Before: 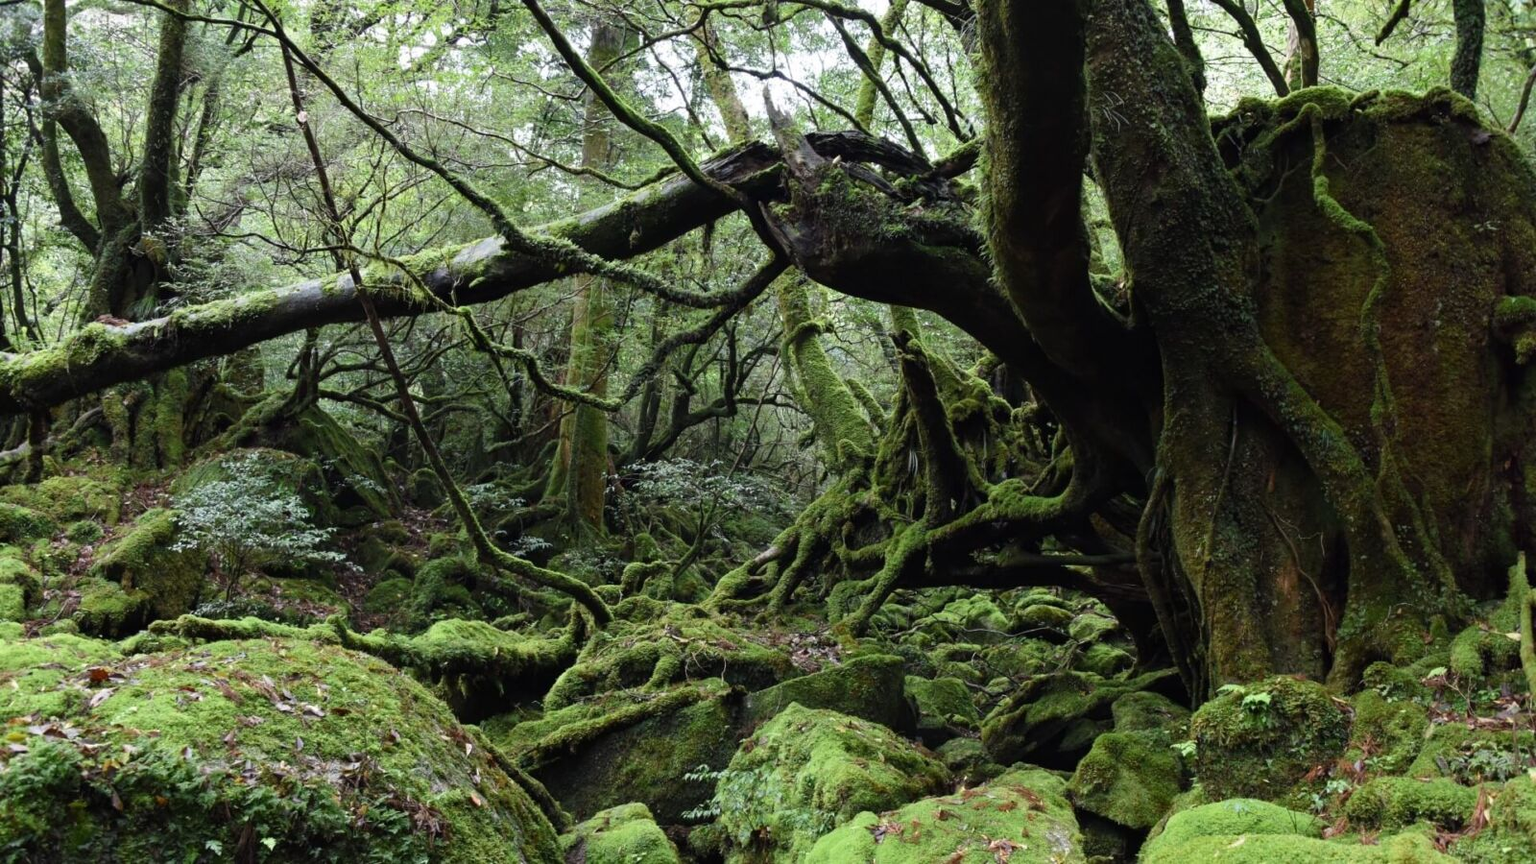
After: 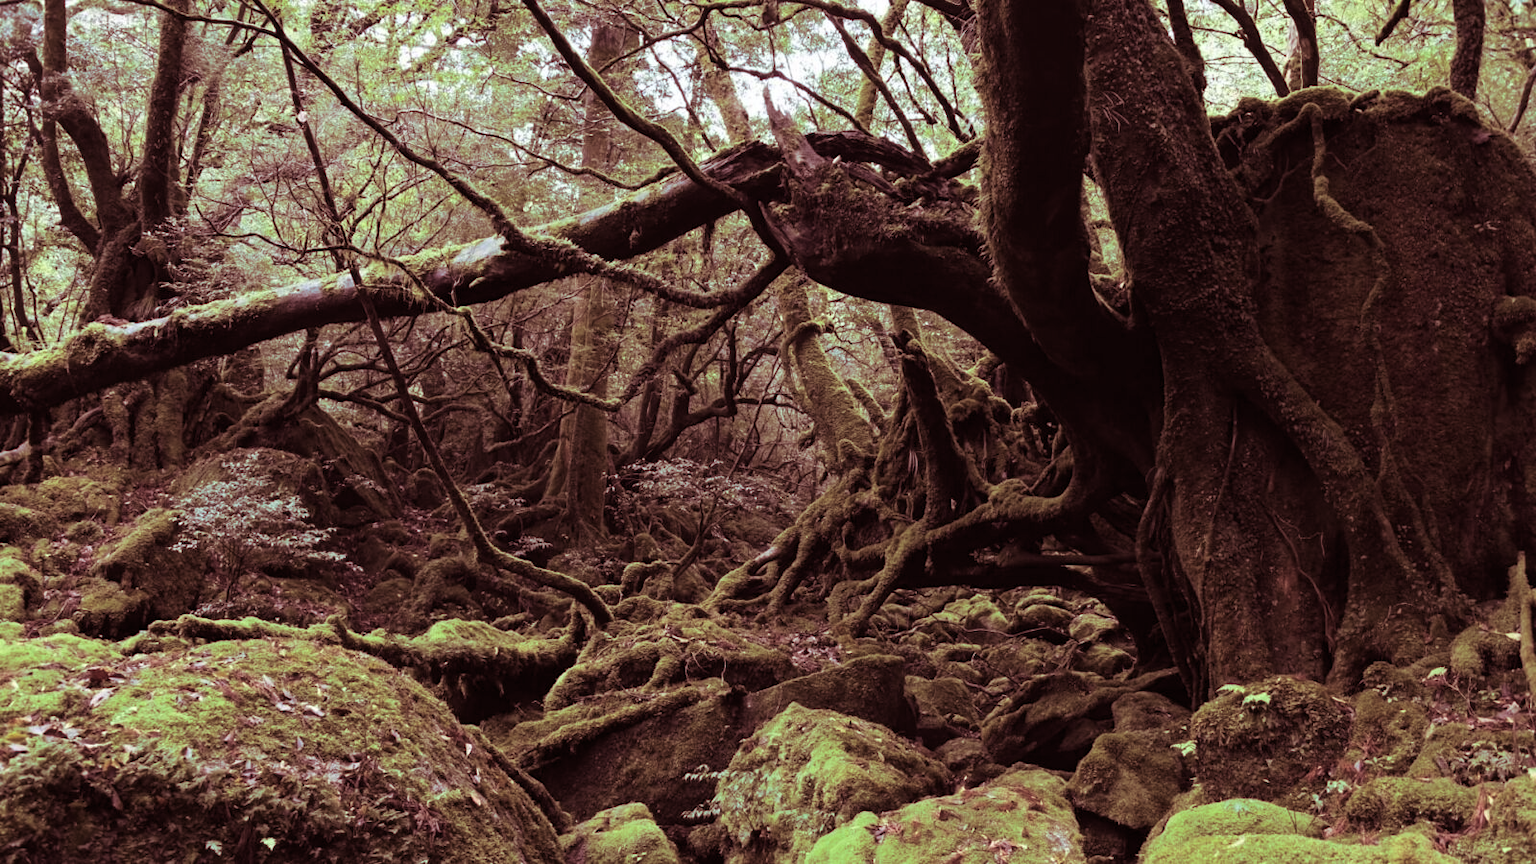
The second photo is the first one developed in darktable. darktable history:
white balance: red 1, blue 1
split-toning: highlights › hue 187.2°, highlights › saturation 0.83, balance -68.05, compress 56.43%
